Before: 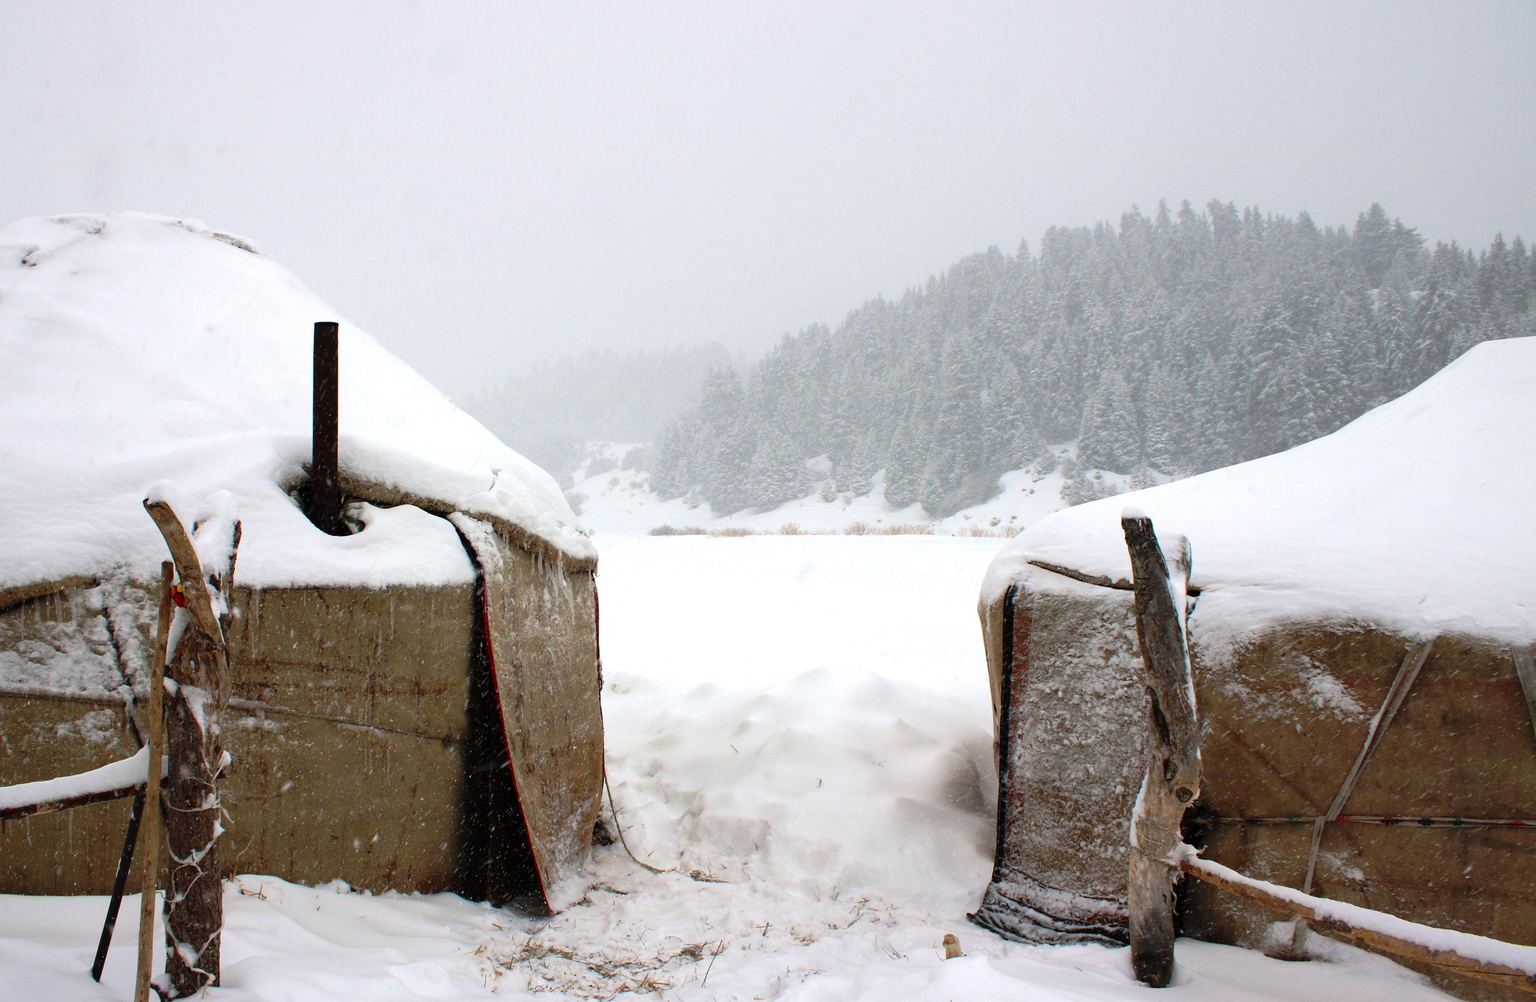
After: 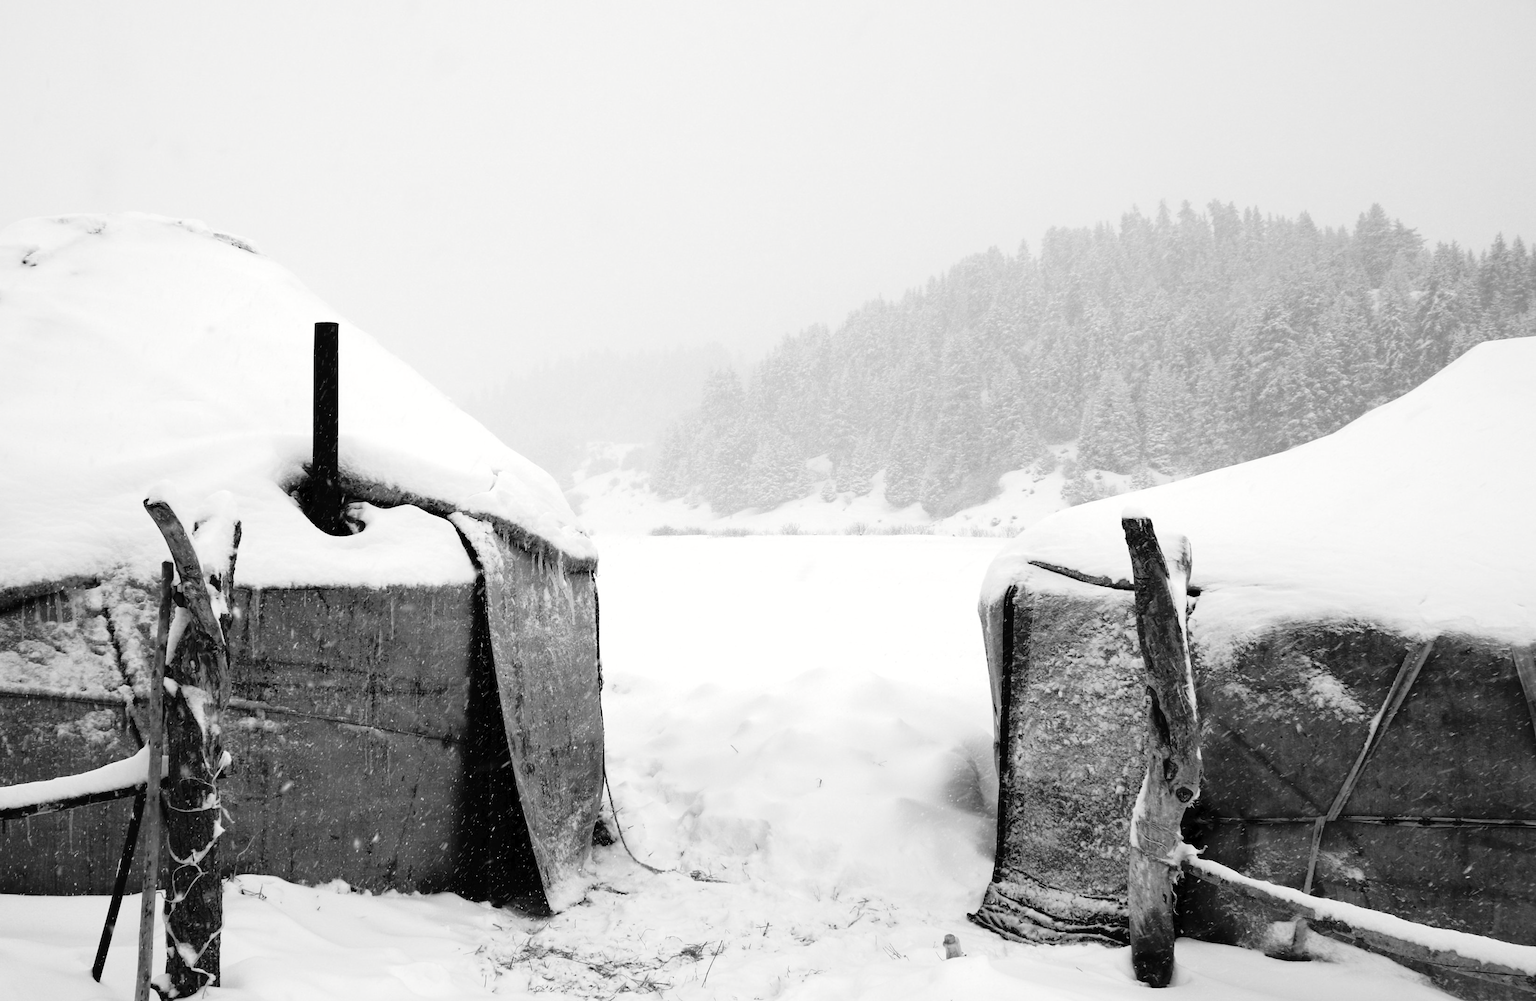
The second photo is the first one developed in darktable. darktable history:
tone curve: curves: ch0 [(0, 0) (0.003, 0.016) (0.011, 0.019) (0.025, 0.023) (0.044, 0.029) (0.069, 0.042) (0.1, 0.068) (0.136, 0.101) (0.177, 0.143) (0.224, 0.21) (0.277, 0.289) (0.335, 0.379) (0.399, 0.476) (0.468, 0.569) (0.543, 0.654) (0.623, 0.75) (0.709, 0.822) (0.801, 0.893) (0.898, 0.946) (1, 1)], preserve colors none
color look up table: target L [100, 95.84, 88.82, 81.33, 75.15, 75.88, 72.94, 65.49, 67.37, 56.83, 37.41, 31.17, 30.3, 200.64, 83.12, 71.1, 72.21, 59.15, 59.41, 57.87, 50.83, 33.46, 31.67, 25.91, 12.74, 90.24, 80.24, 74.42, 69.98, 65.11, 66.24, 62.46, 47.24, 54.76, 50.17, 41.55, 50.83, 37.41, 27.39, 19.55, 19.55, 9.263, 8.248, 87.41, 84.56, 77.34, 69.24, 59.41, 34.31], target a [-0.097, -0.099, -0.101, 0, -0.002, -0.001, -0.001, -0.001, 0, 0.001 ×4, 0, -0.001, 0, 0, 0.001, 0, 0, 0, 0.001, 0.001, 0, 0, -0.003, -0.001, -0.001, -0.001, 0, -0.002, -0.001, 0, 0, 0.001, 0.001, 0, 0.001 ×4, 0, 0, -0.003, -0.003, -0.001, 0, 0, 0.001], target b [1.212, 1.225, 1.246, 0.002, 0.024, 0.003, 0.003, 0.004, 0.003, -0.003 ×4, 0, 0.003, 0.003, 0.003, -0.003, -0.003, -0.003, 0.003, -0.003, -0.005, -0.003, -0.001, 0.024, 0.003 ×4, 0.023, 0.004, -0.003, 0.003, -0.003, -0.003, 0.003, -0.003 ×4, 0.003, -0.002, 0.025, 0.025, 0.003, 0.003, -0.003, -0.003], num patches 49
